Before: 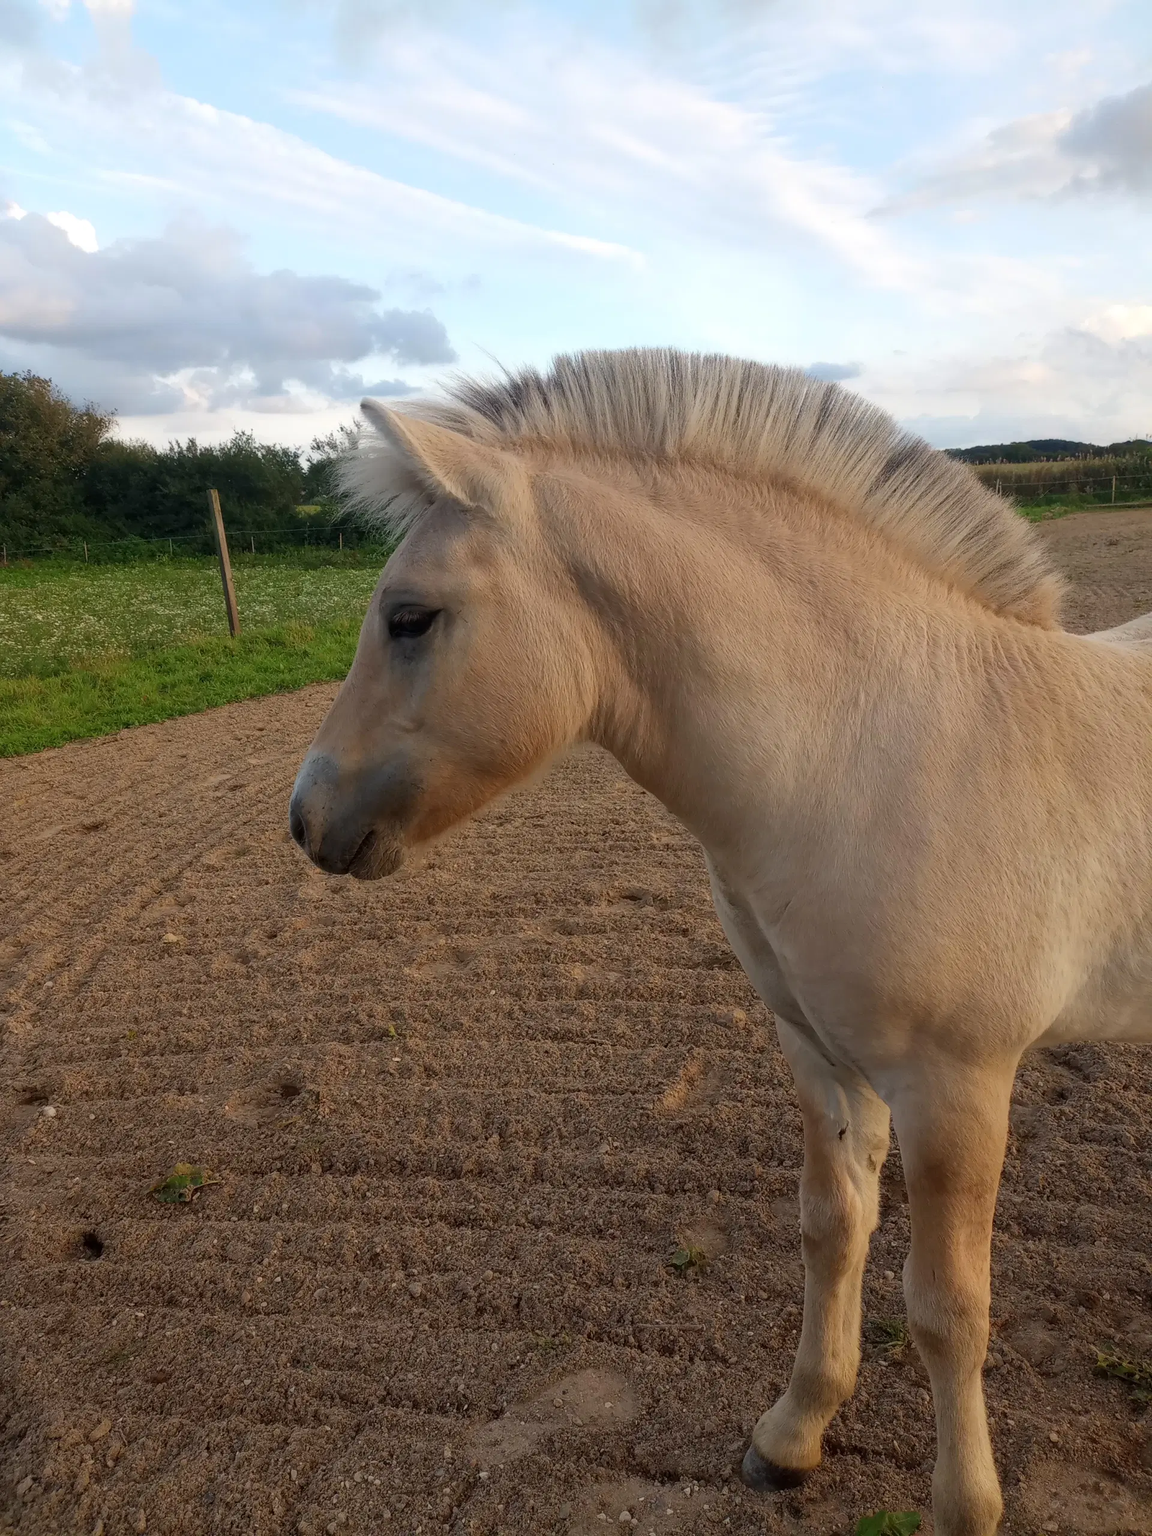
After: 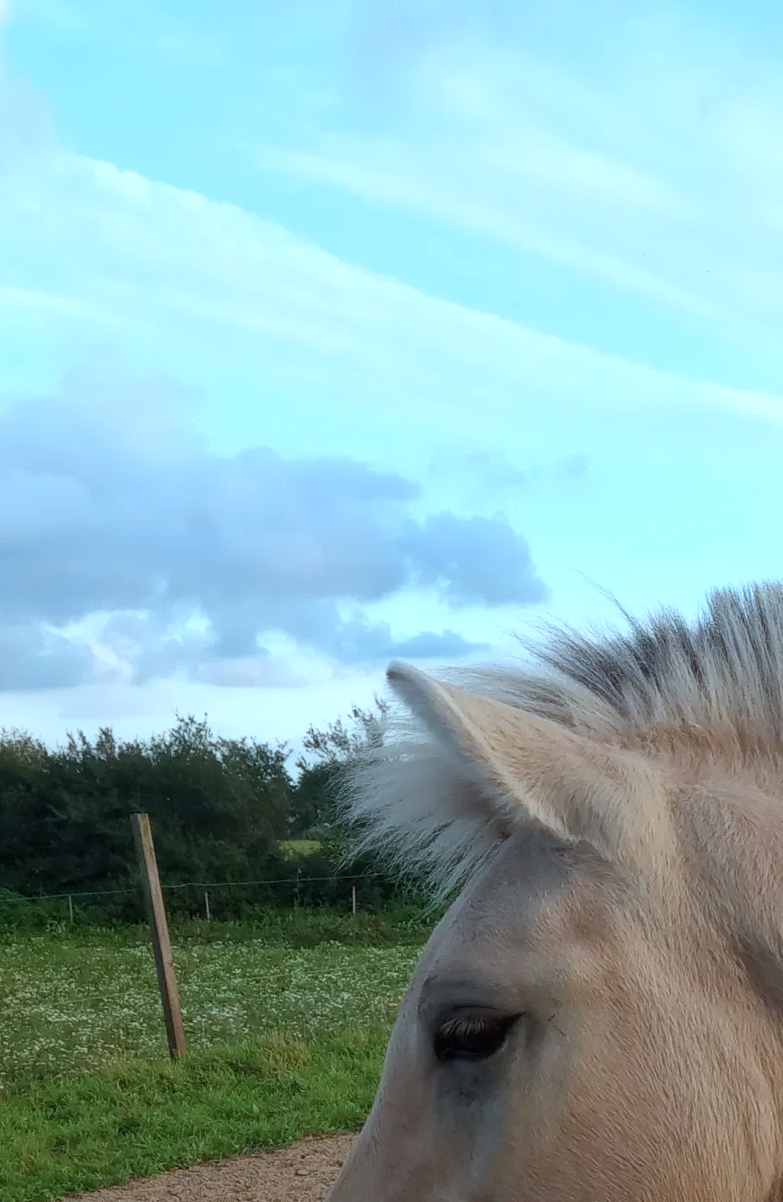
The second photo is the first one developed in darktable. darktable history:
crop and rotate: left 11.156%, top 0.1%, right 48.021%, bottom 52.931%
color correction: highlights a* -10.54, highlights b* -19.54
